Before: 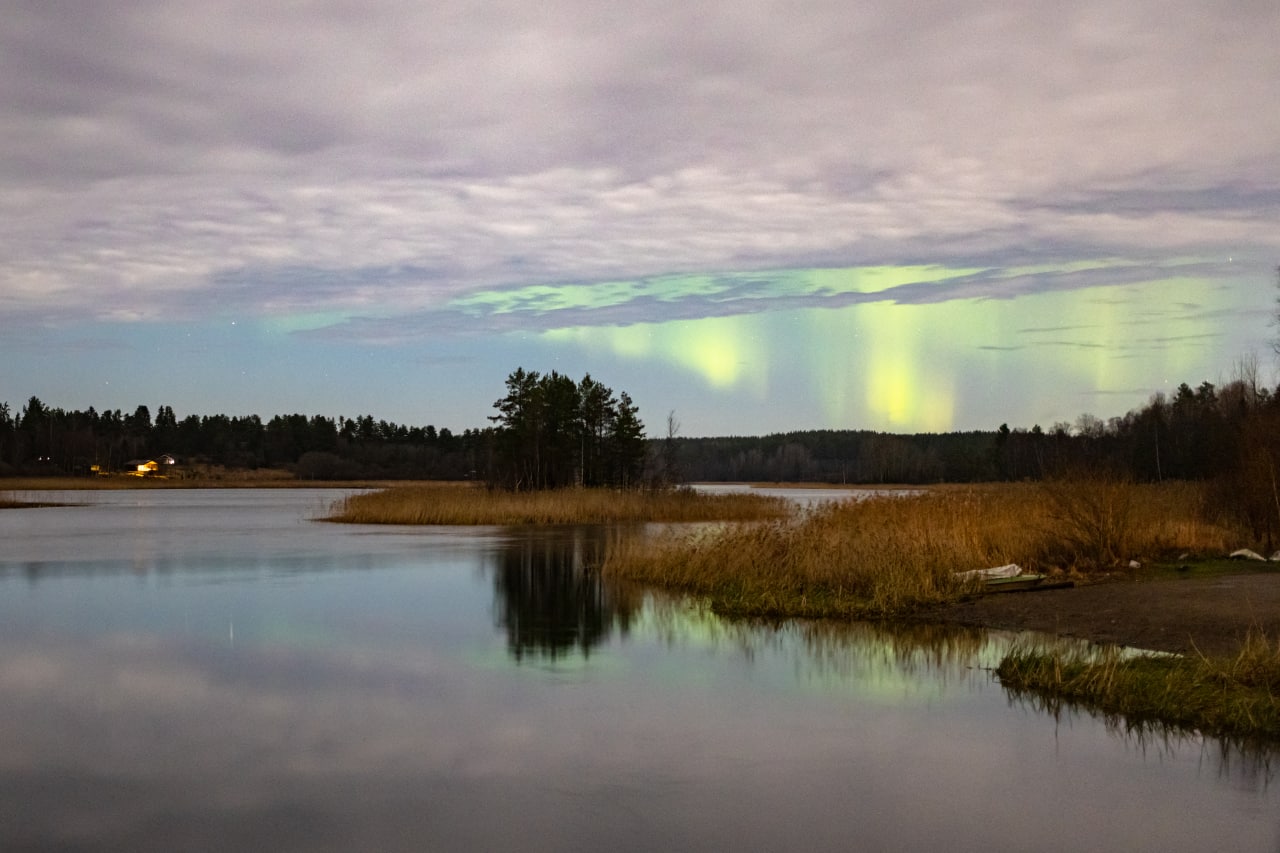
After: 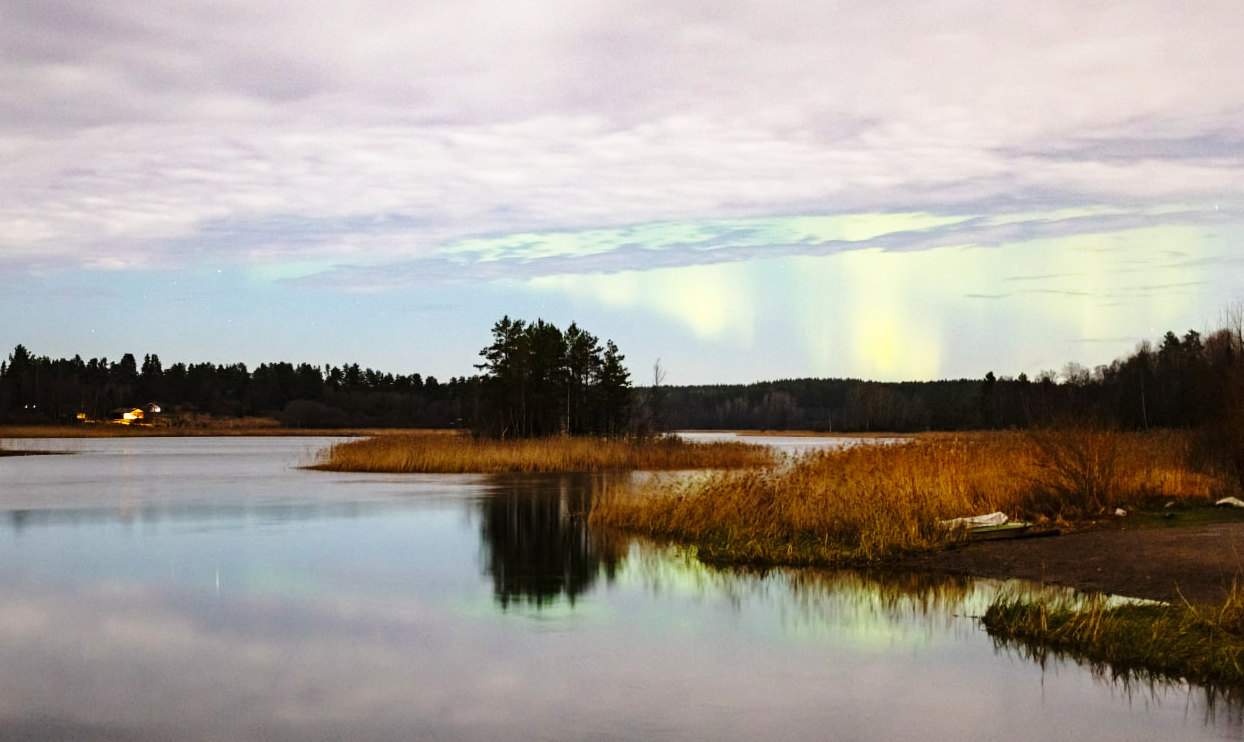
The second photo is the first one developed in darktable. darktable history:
crop: left 1.12%, top 6.124%, right 1.665%, bottom 6.821%
base curve: curves: ch0 [(0, 0) (0.028, 0.03) (0.121, 0.232) (0.46, 0.748) (0.859, 0.968) (1, 1)], preserve colors none
